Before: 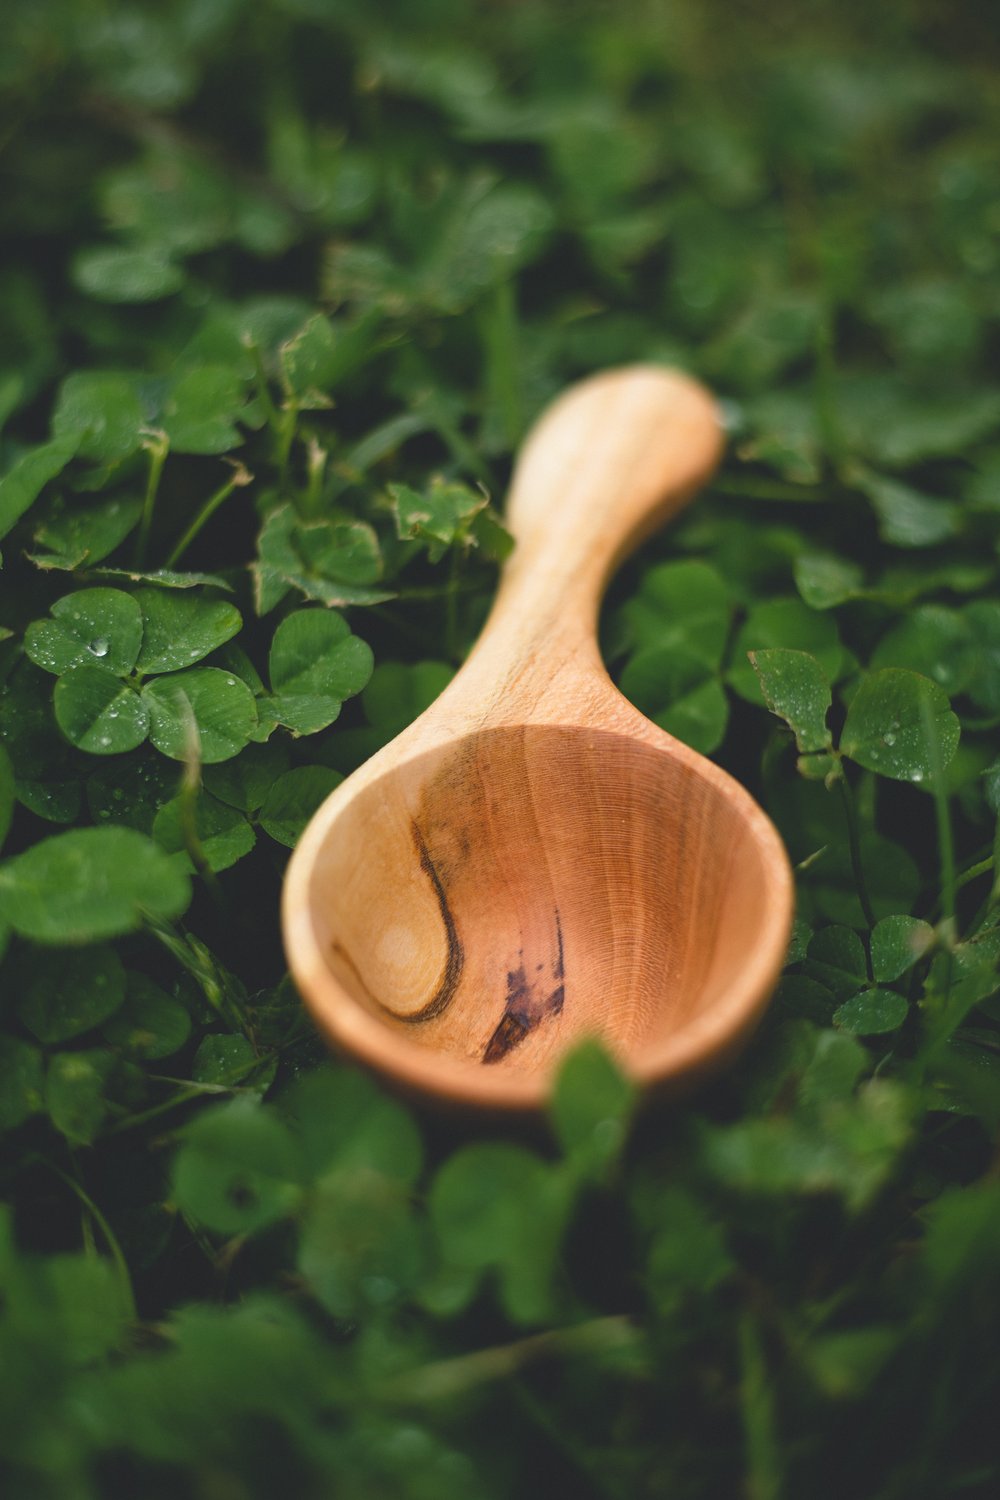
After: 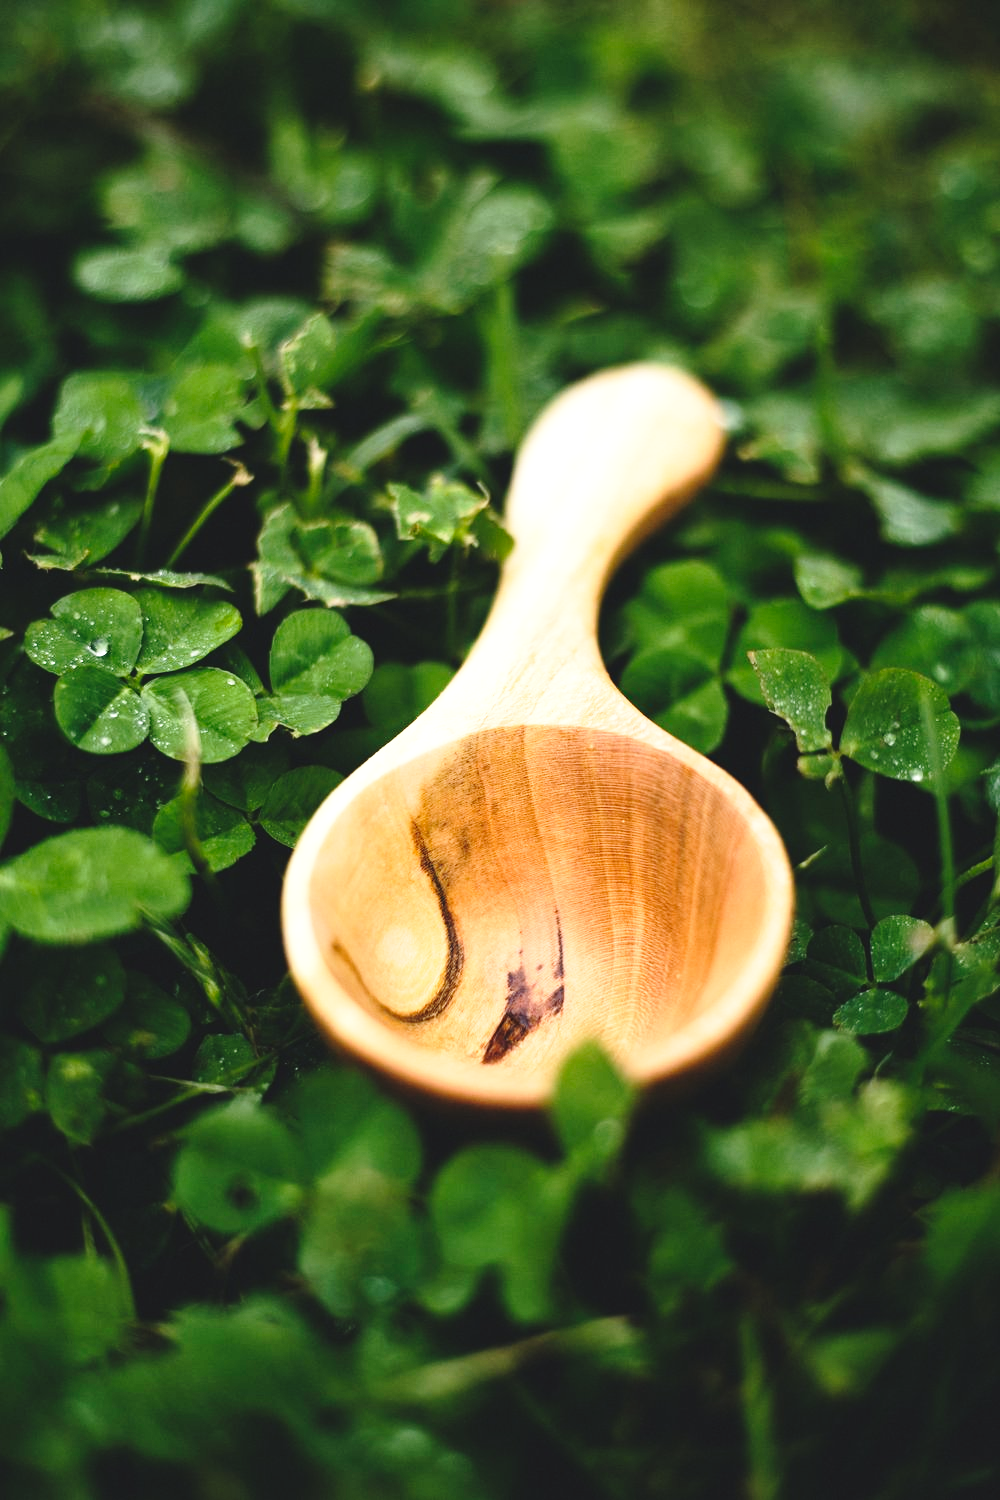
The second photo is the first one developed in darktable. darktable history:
base curve: curves: ch0 [(0, 0) (0.028, 0.03) (0.121, 0.232) (0.46, 0.748) (0.859, 0.968) (1, 1)], preserve colors none
tone equalizer: -8 EV -0.75 EV, -7 EV -0.7 EV, -6 EV -0.6 EV, -5 EV -0.4 EV, -3 EV 0.4 EV, -2 EV 0.6 EV, -1 EV 0.7 EV, +0 EV 0.75 EV, edges refinement/feathering 500, mask exposure compensation -1.57 EV, preserve details no
